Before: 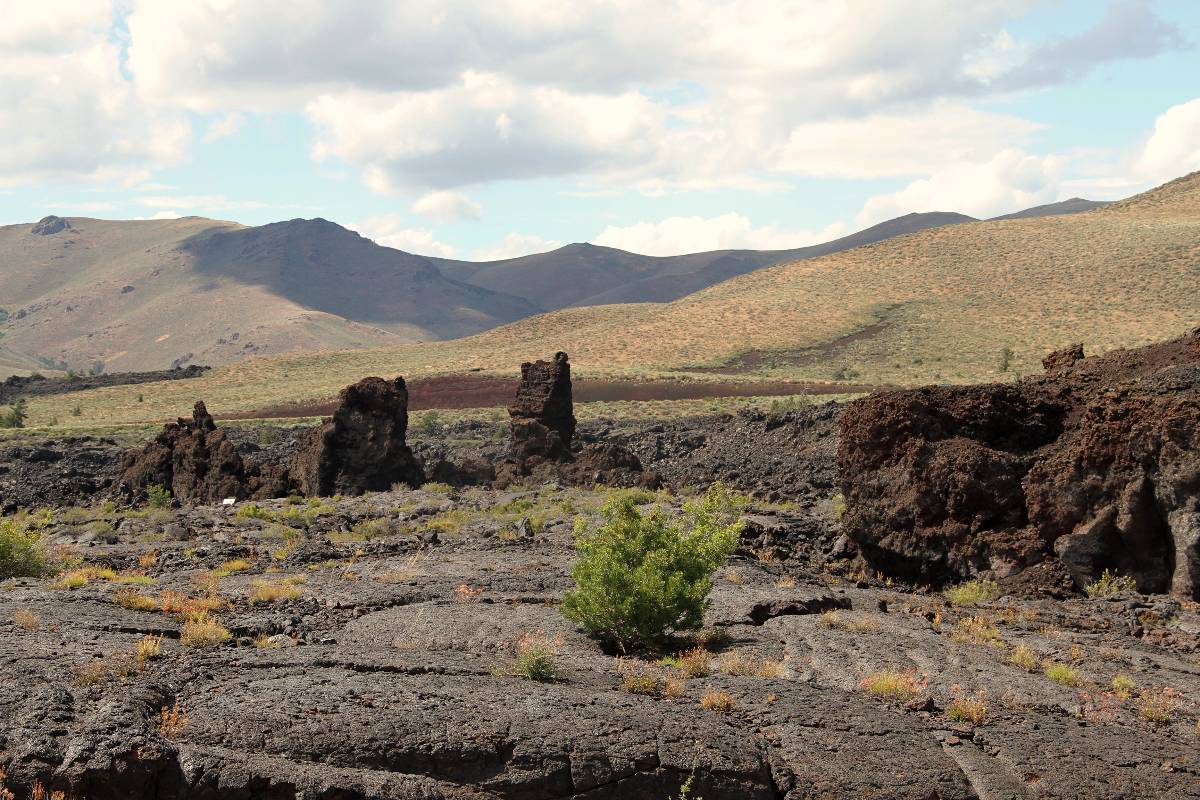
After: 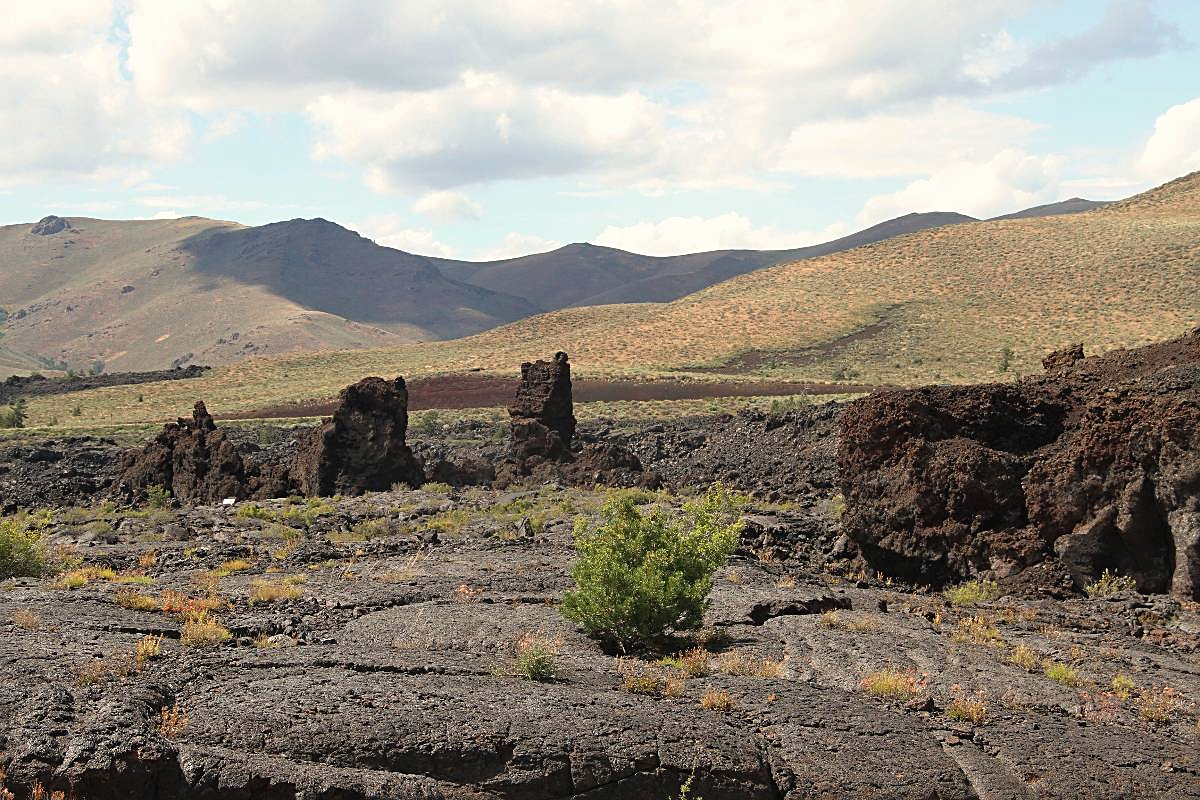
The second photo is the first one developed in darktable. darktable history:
tone curve: curves: ch0 [(0, 0.024) (0.119, 0.146) (0.474, 0.464) (0.718, 0.721) (0.817, 0.839) (1, 0.998)]; ch1 [(0, 0) (0.377, 0.416) (0.439, 0.451) (0.477, 0.477) (0.501, 0.503) (0.538, 0.544) (0.58, 0.602) (0.664, 0.676) (0.783, 0.804) (1, 1)]; ch2 [(0, 0) (0.38, 0.405) (0.463, 0.456) (0.498, 0.497) (0.524, 0.535) (0.578, 0.576) (0.648, 0.665) (1, 1)], preserve colors none
sharpen: on, module defaults
